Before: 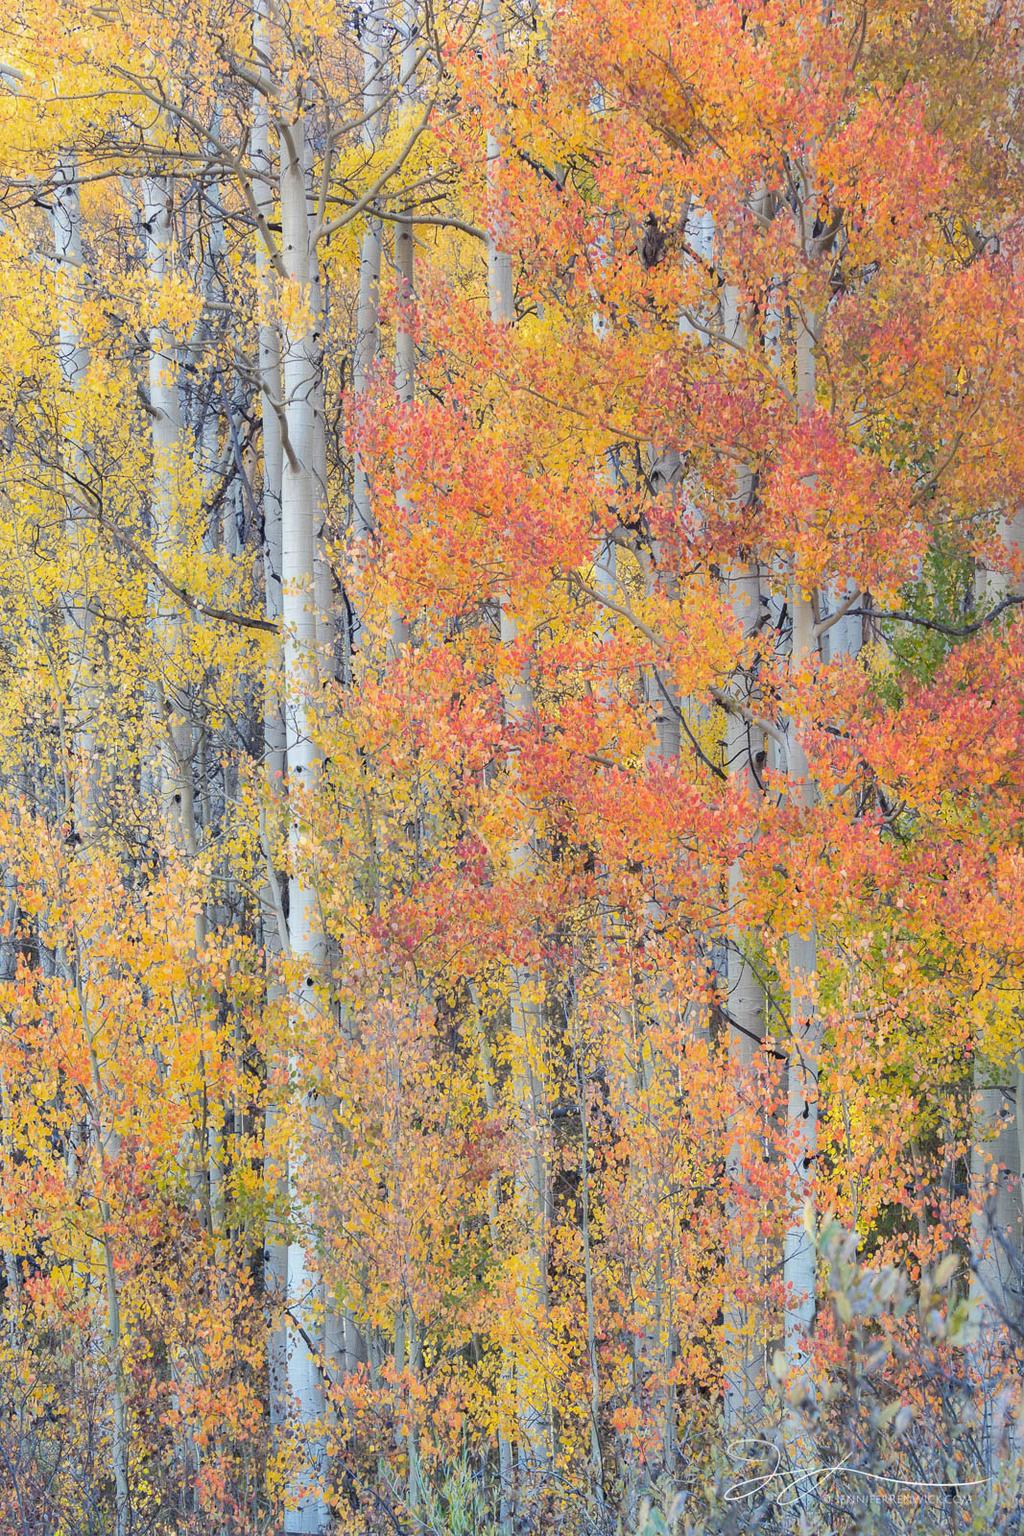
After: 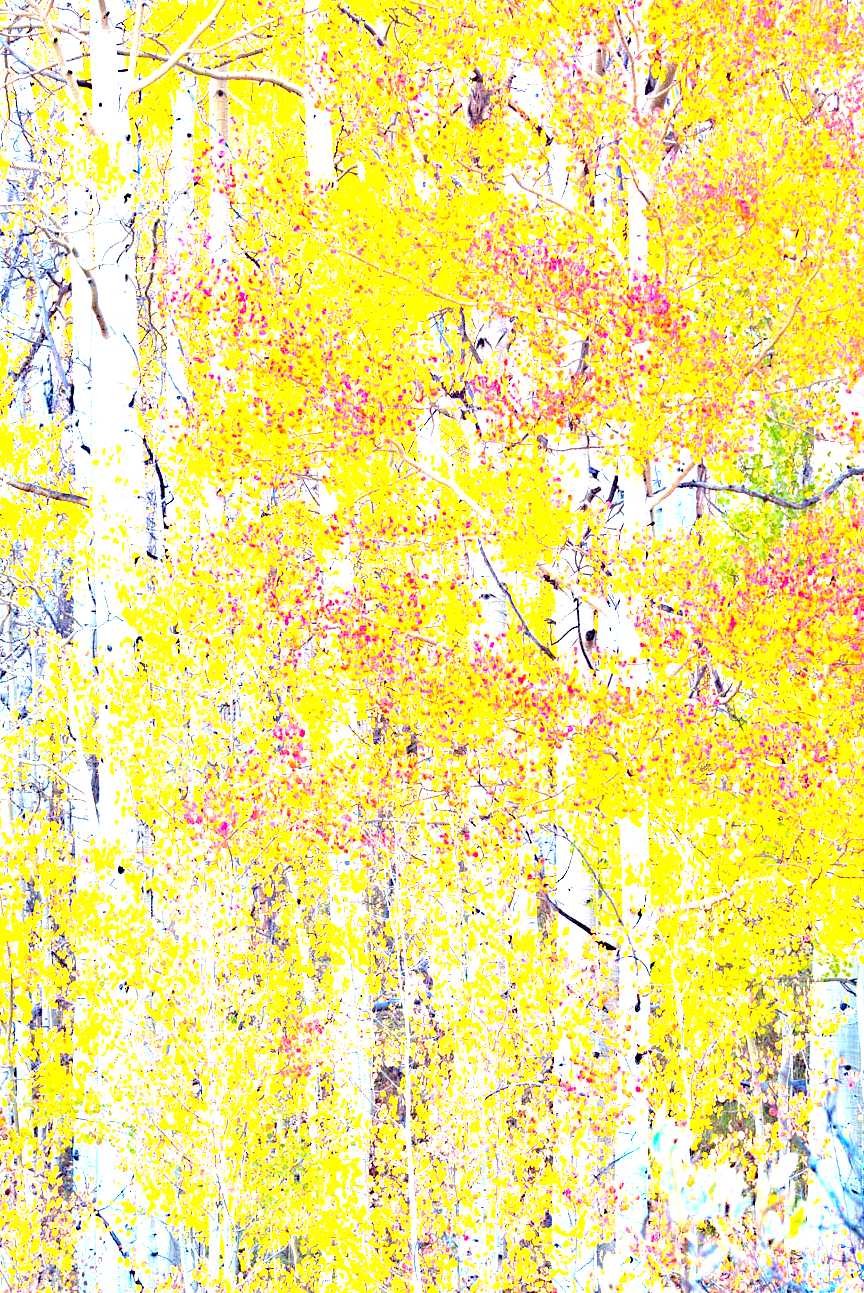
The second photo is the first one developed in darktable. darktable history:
crop: left 19.006%, top 9.618%, right 0%, bottom 9.566%
color balance rgb: global offset › chroma 0.288%, global offset › hue 319.7°, perceptual saturation grading › global saturation 29.946%, perceptual brilliance grading › global brilliance 11.749%, global vibrance 20%
haze removal: strength 0.487, distance 0.424, compatibility mode true, adaptive false
exposure: exposure 1.992 EV, compensate highlight preservation false
